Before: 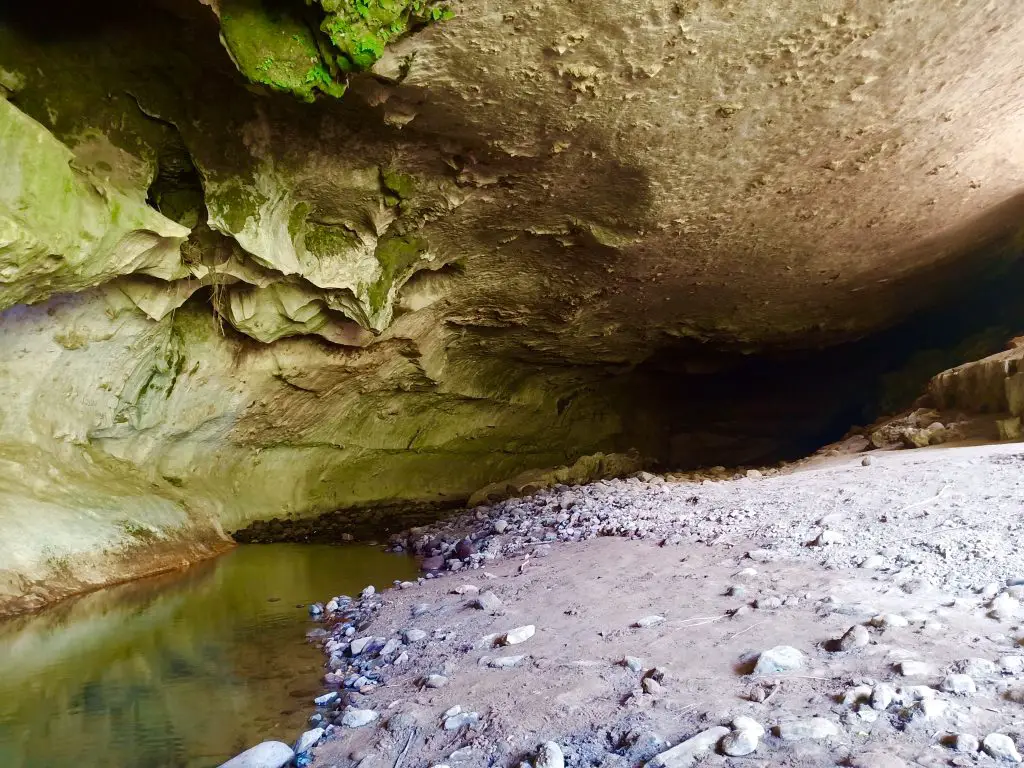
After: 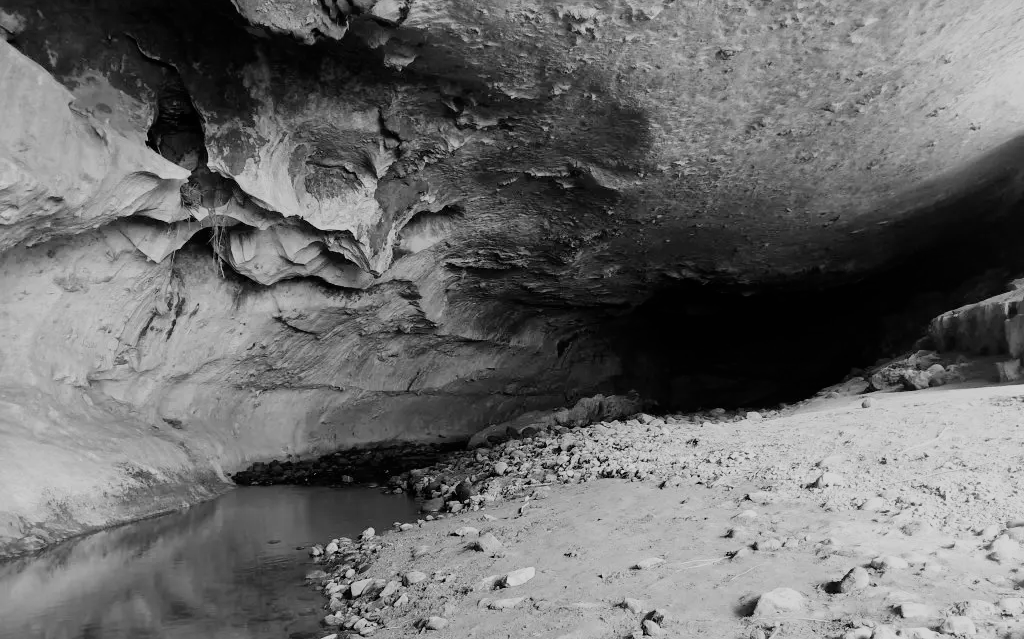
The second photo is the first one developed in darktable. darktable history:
crop: top 7.625%, bottom 8.027%
filmic rgb: black relative exposure -7.65 EV, white relative exposure 4.56 EV, hardness 3.61
monochrome: on, module defaults
